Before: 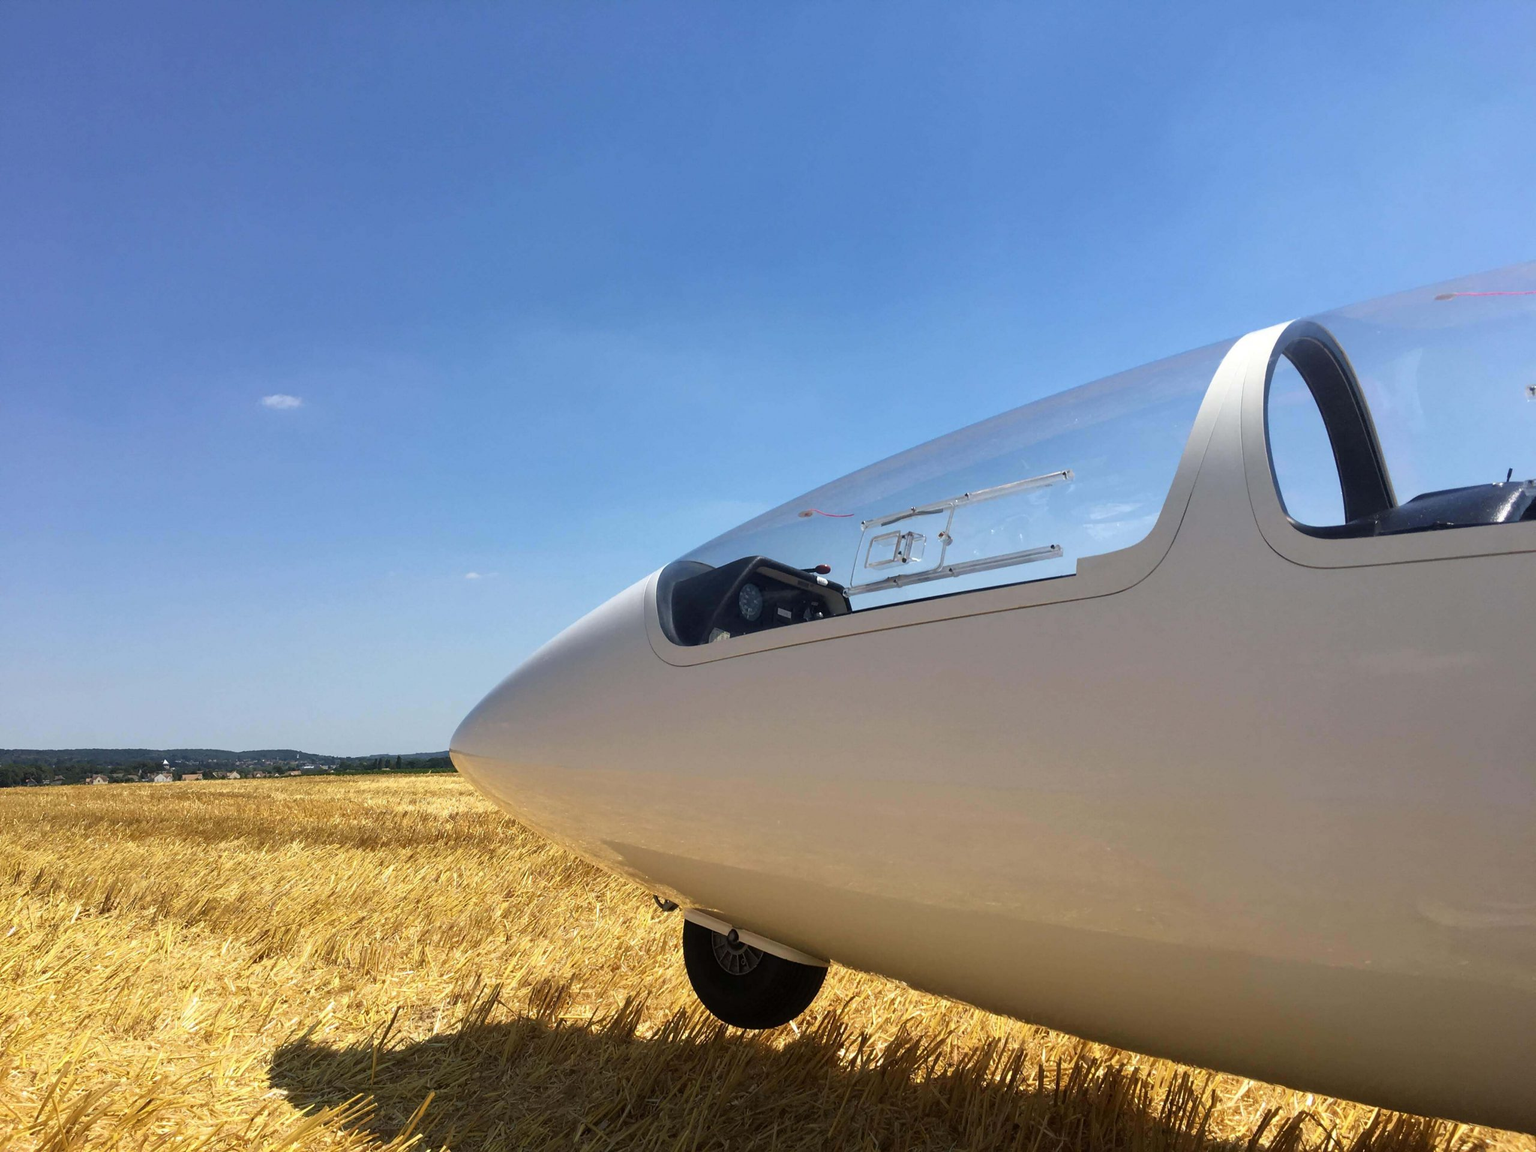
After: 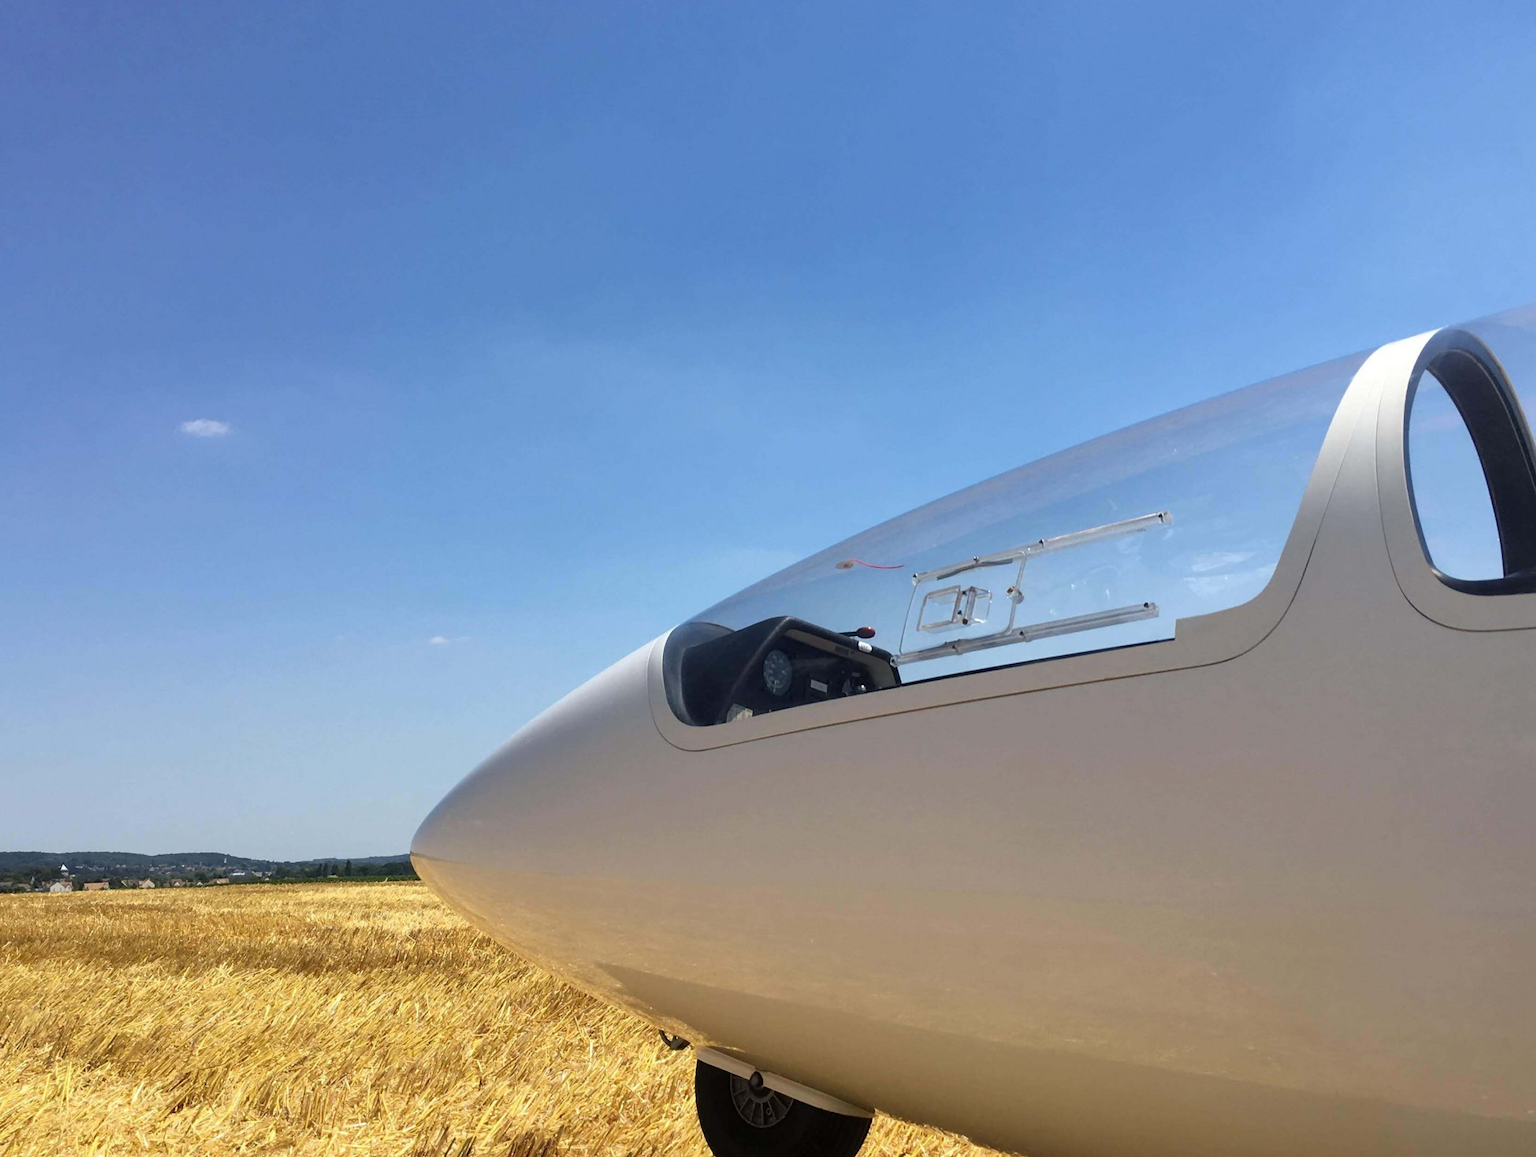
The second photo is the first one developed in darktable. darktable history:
crop and rotate: left 7.394%, top 4.429%, right 10.619%, bottom 13.205%
